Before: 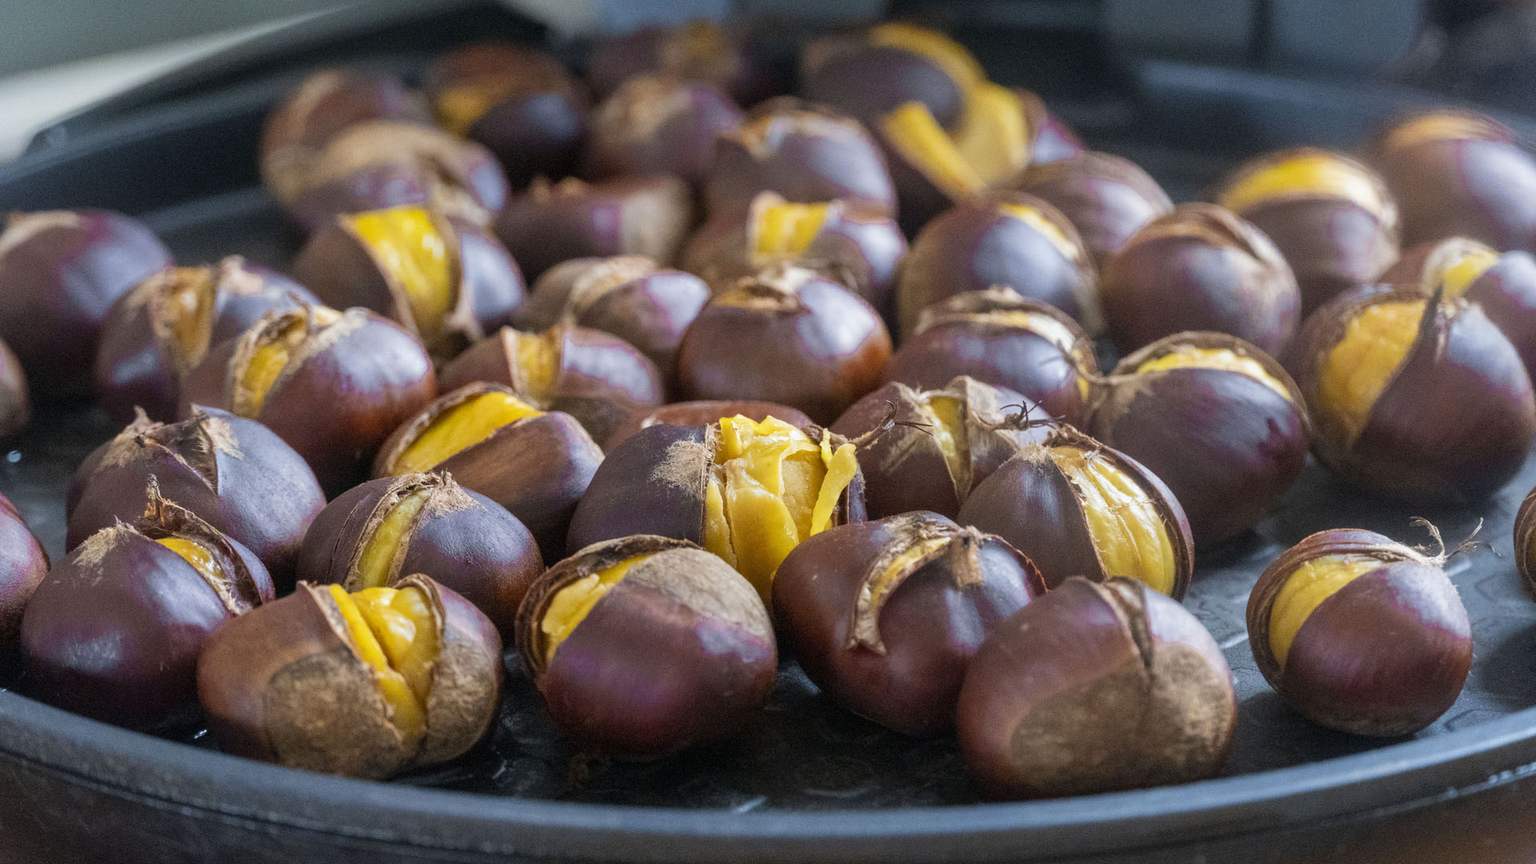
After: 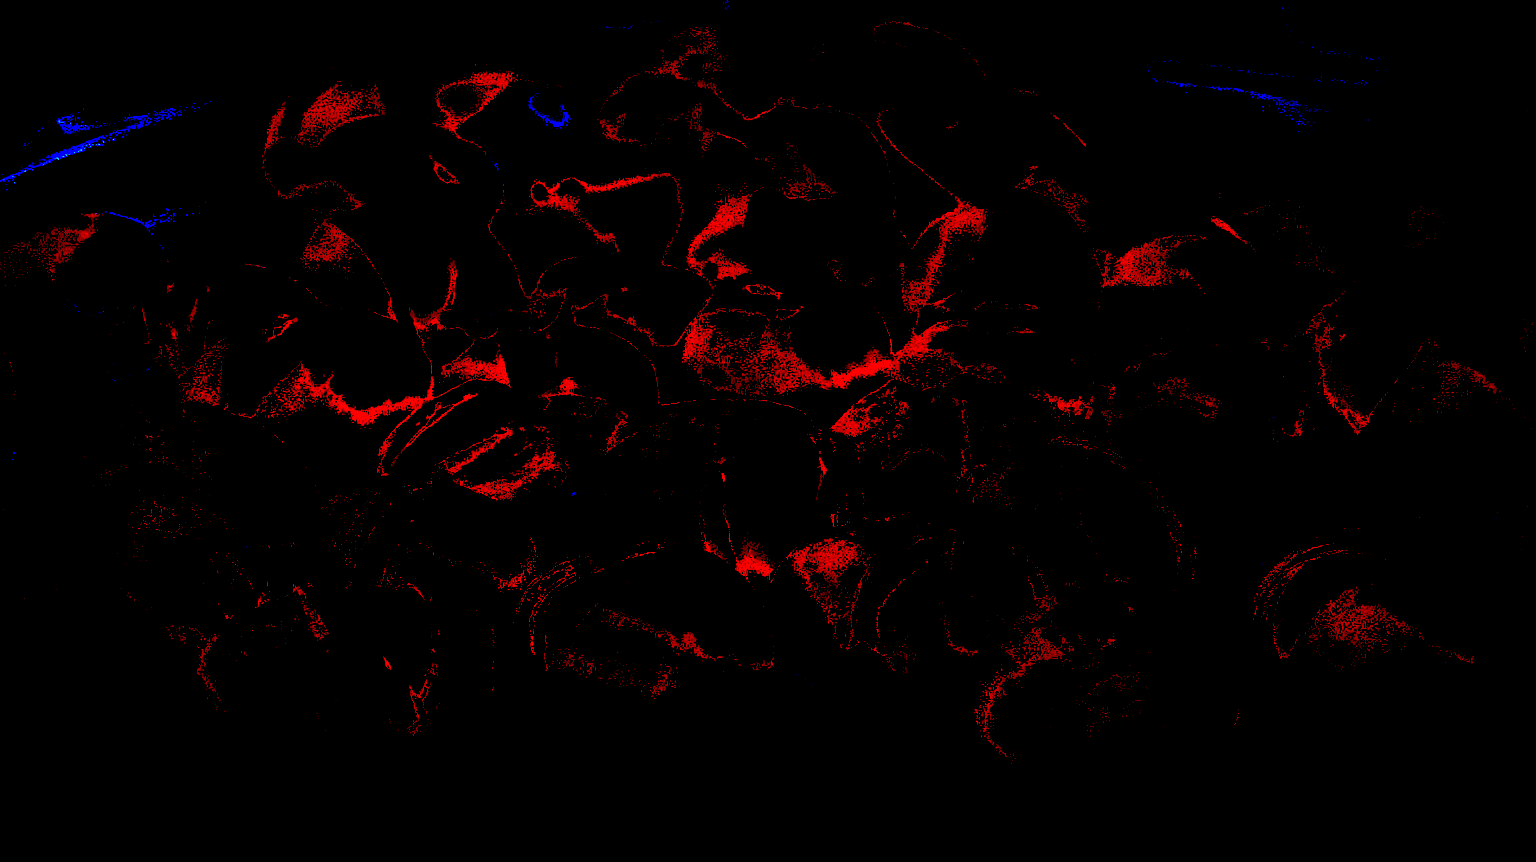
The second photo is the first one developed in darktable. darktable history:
exposure: black level correction 0.1, exposure 3 EV, compensate highlight preservation false
crop: left 0.434%, top 0.485%, right 0.244%, bottom 0.386%
haze removal: compatibility mode true, adaptive false
local contrast: detail 110%
vignetting: fall-off radius 70%, automatic ratio true
sharpen: on, module defaults
rgb curve: curves: ch0 [(0, 0) (0.078, 0.051) (0.929, 0.956) (1, 1)], compensate middle gray true
